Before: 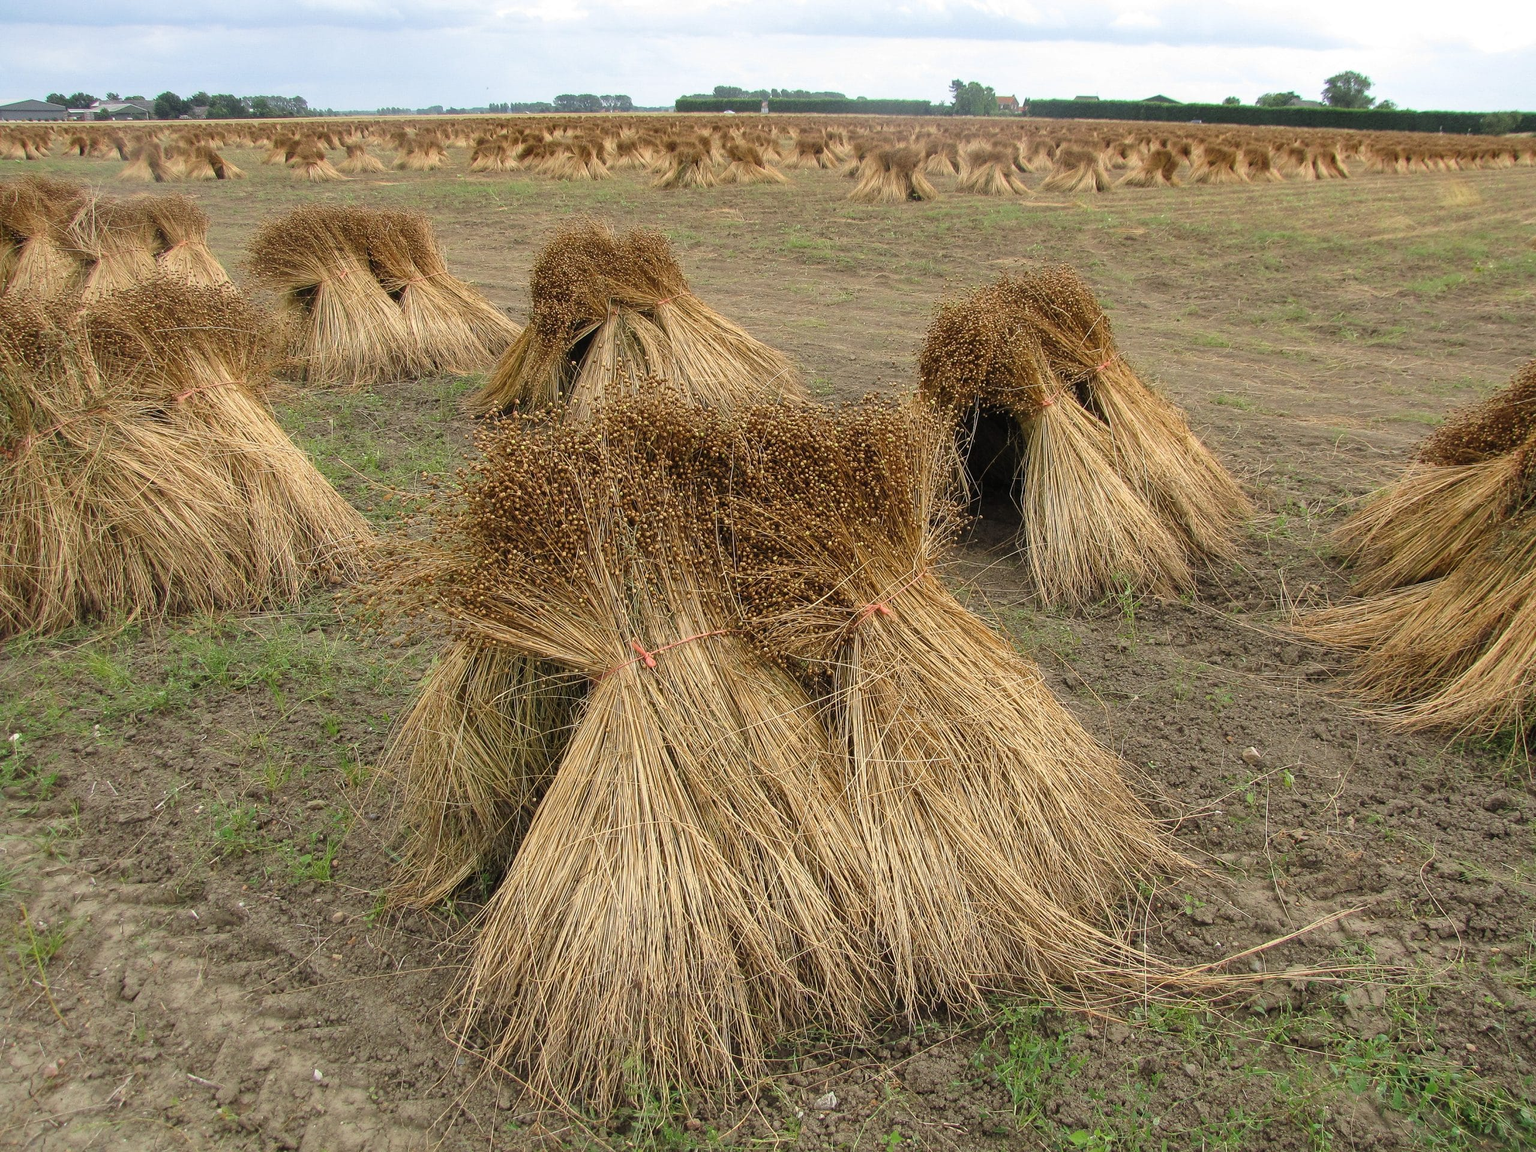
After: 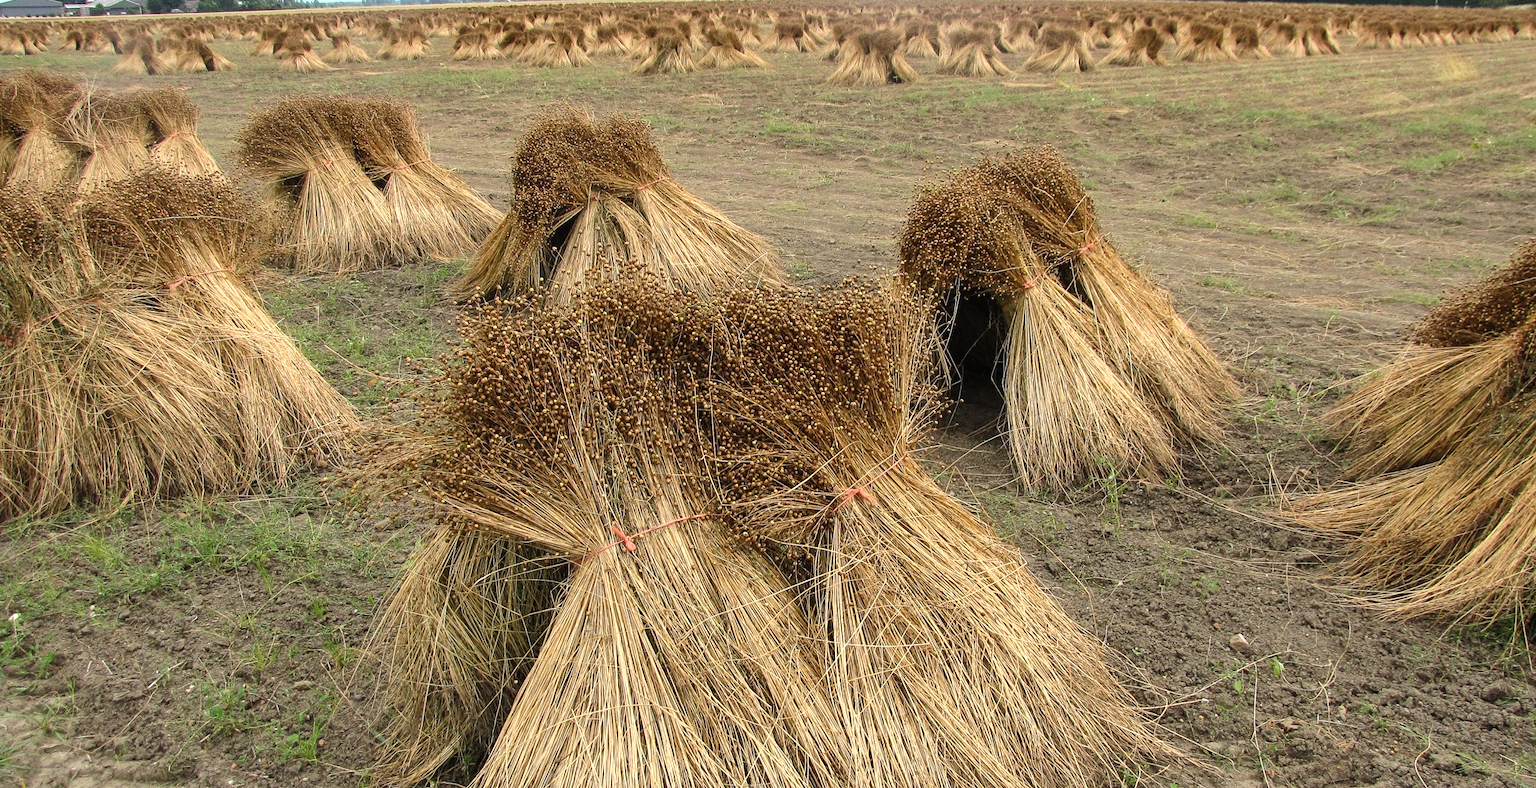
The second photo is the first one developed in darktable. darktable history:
crop: top 11.166%, bottom 22.168%
rotate and perspective: lens shift (horizontal) -0.055, automatic cropping off
tone equalizer: -8 EV -0.417 EV, -7 EV -0.389 EV, -6 EV -0.333 EV, -5 EV -0.222 EV, -3 EV 0.222 EV, -2 EV 0.333 EV, -1 EV 0.389 EV, +0 EV 0.417 EV, edges refinement/feathering 500, mask exposure compensation -1.57 EV, preserve details no
color zones: curves: ch1 [(0.25, 0.5) (0.747, 0.71)]
